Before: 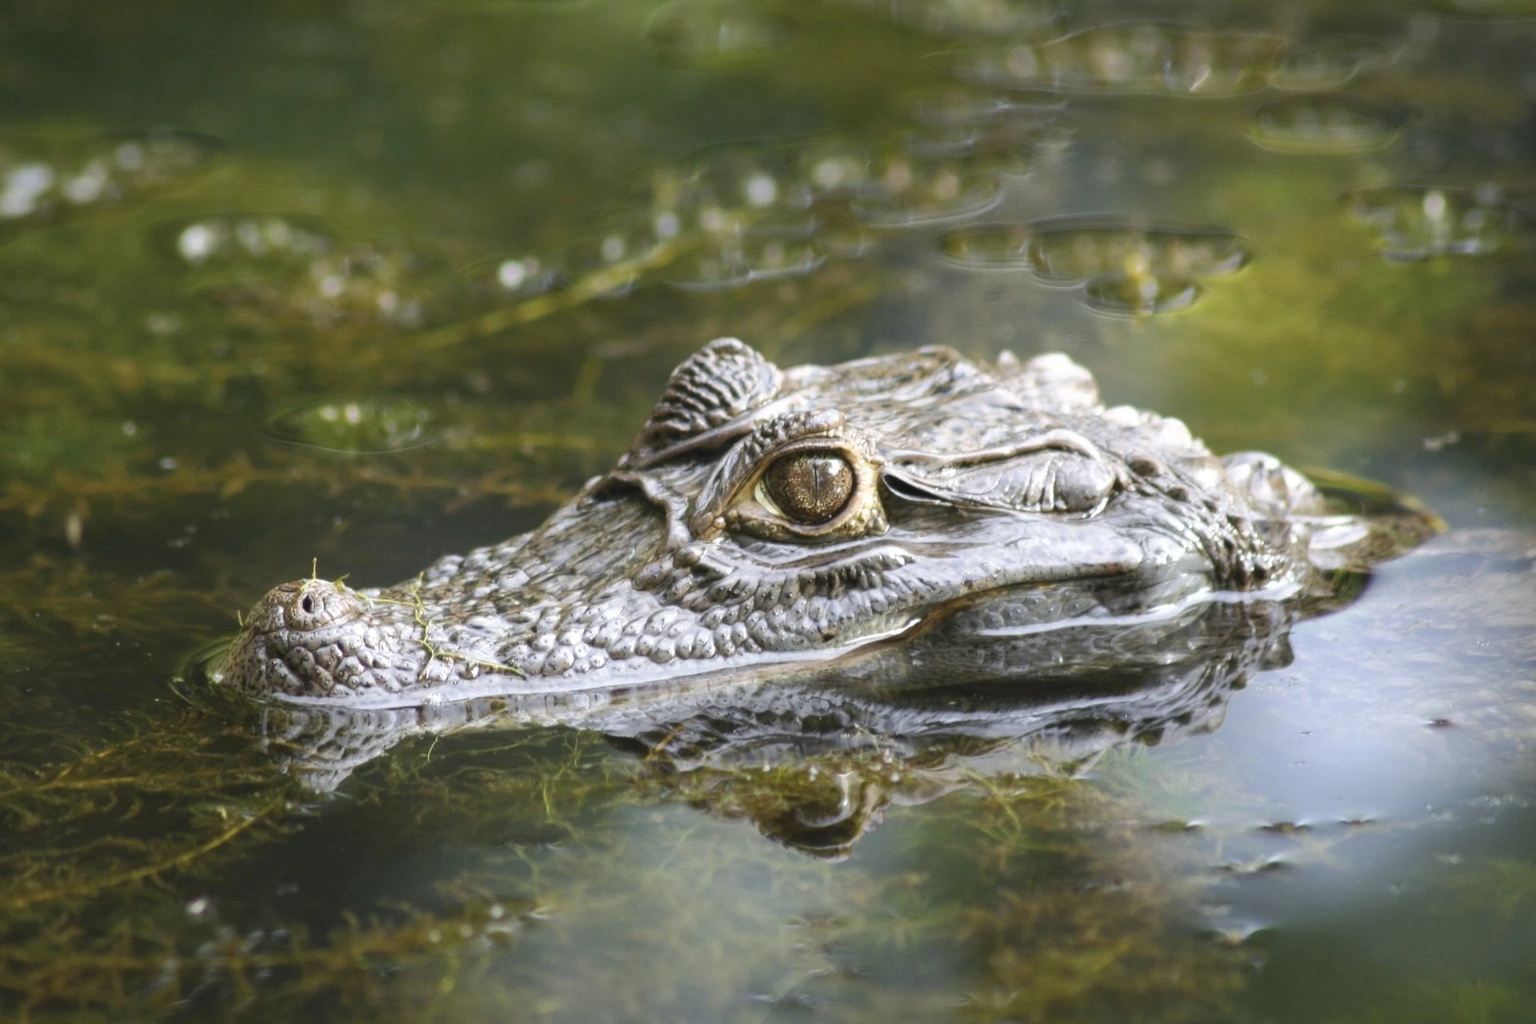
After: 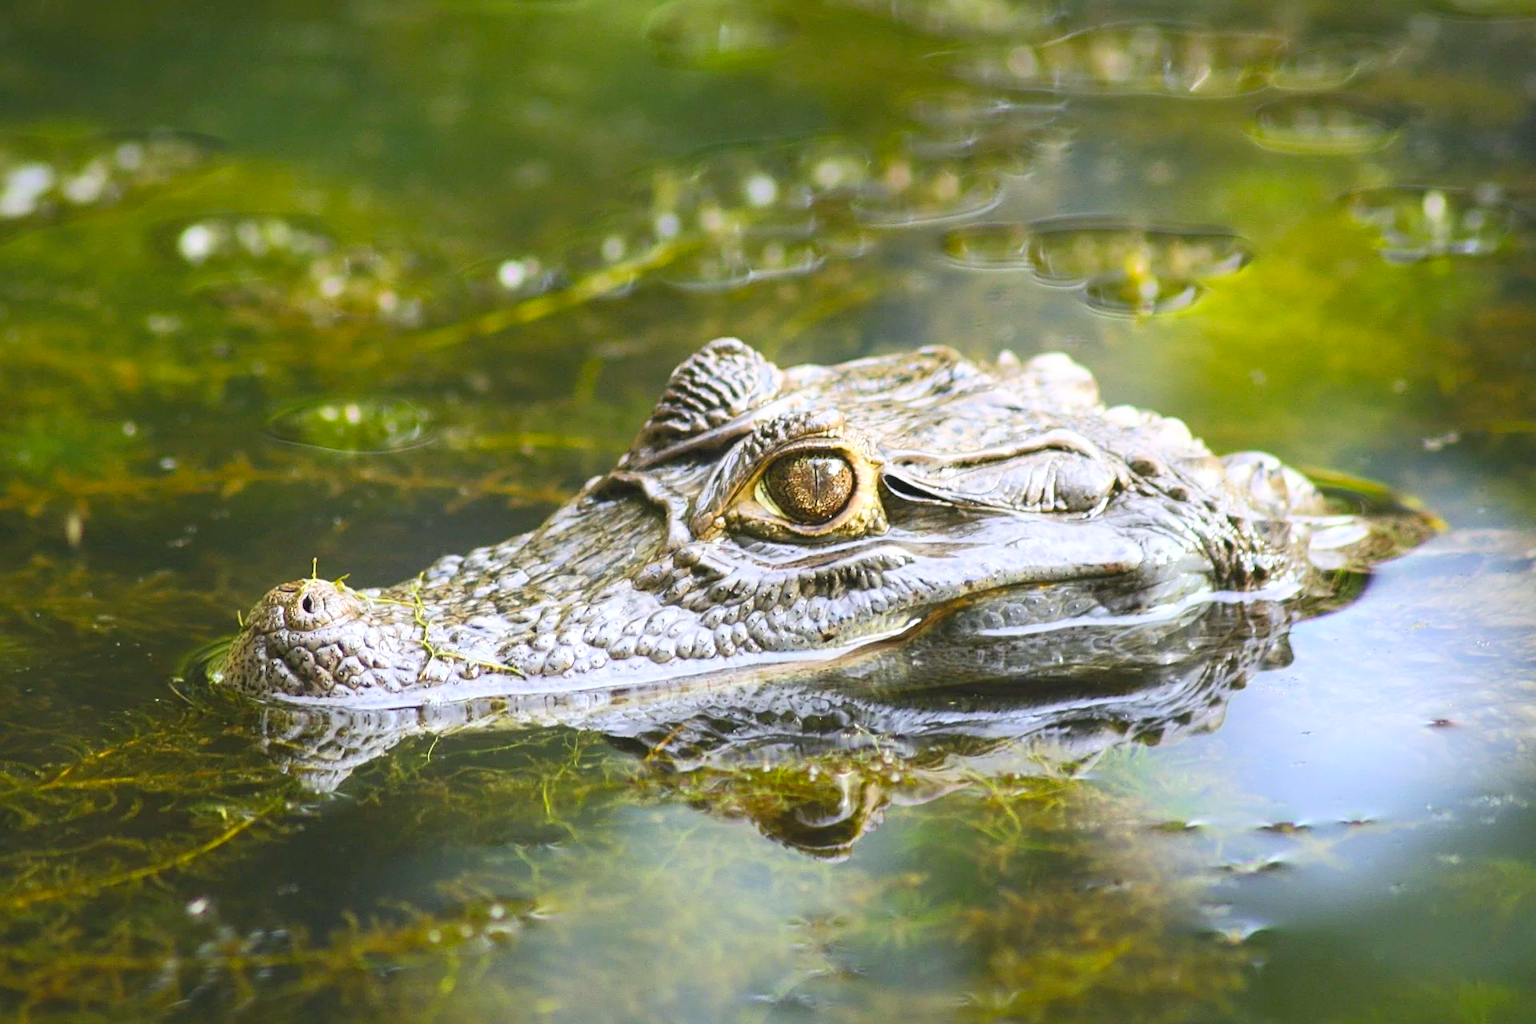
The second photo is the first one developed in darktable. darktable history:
contrast brightness saturation: contrast 0.2, brightness 0.2, saturation 0.8
sharpen: on, module defaults
